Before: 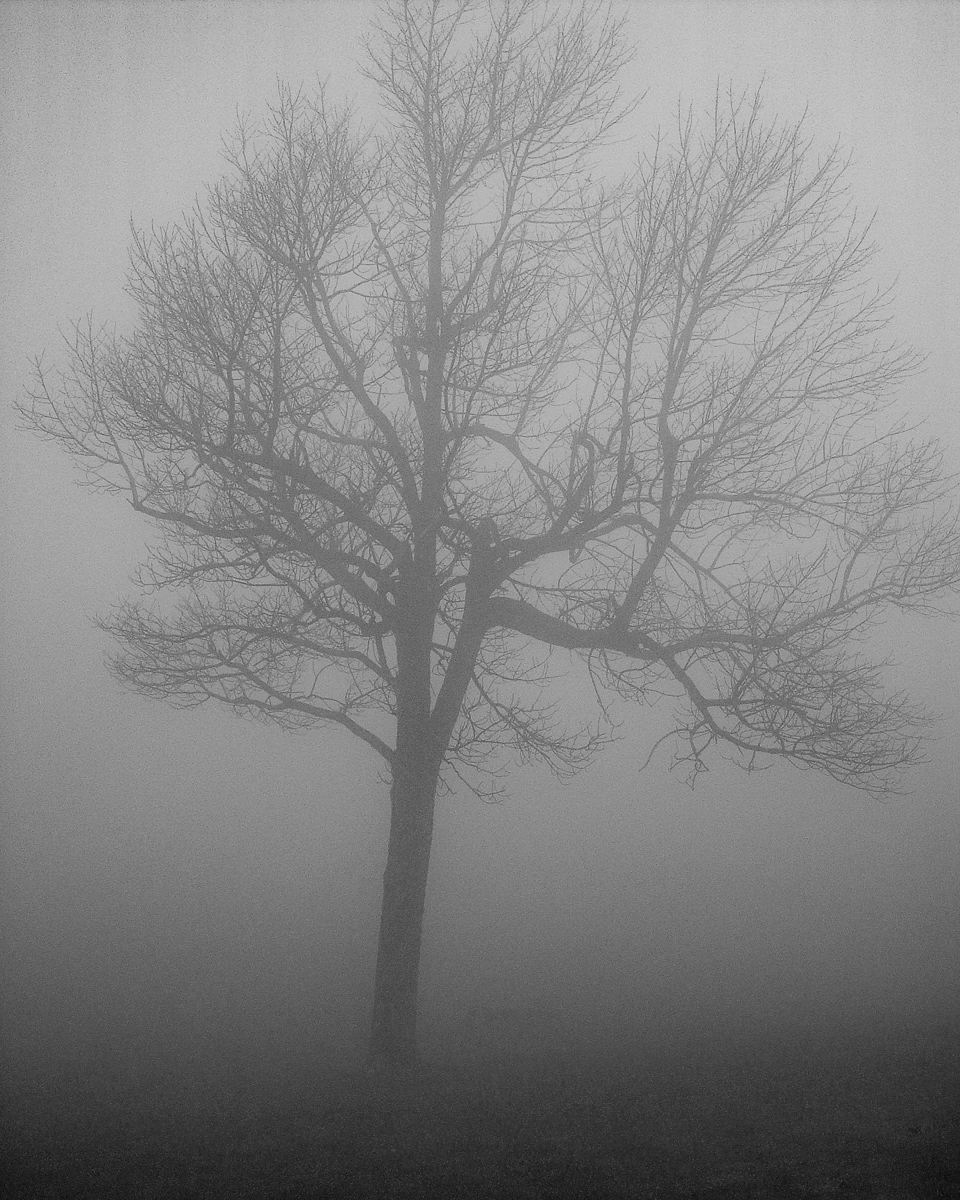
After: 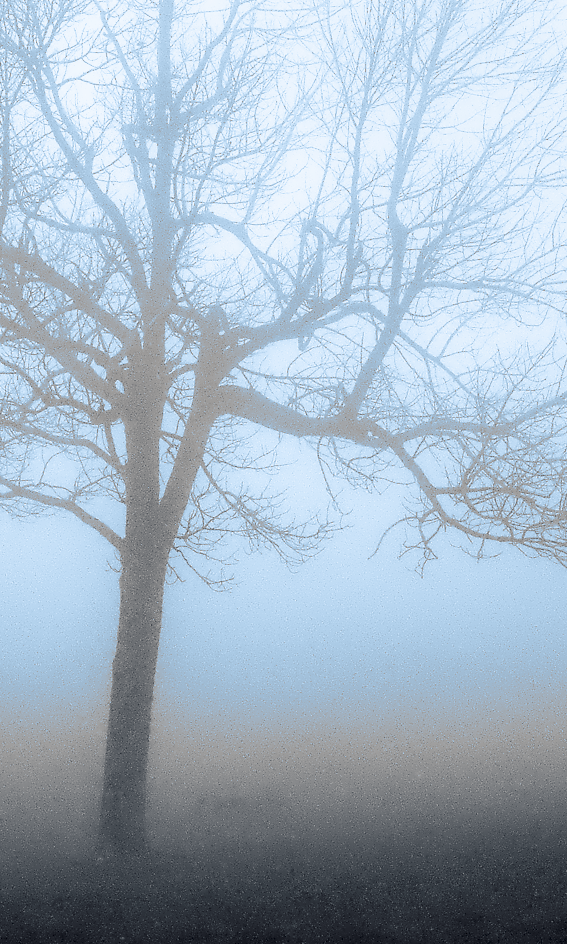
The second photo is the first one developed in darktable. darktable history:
color balance rgb: shadows lift › chroma 2%, shadows lift › hue 250°, power › hue 326.4°, highlights gain › chroma 2%, highlights gain › hue 64.8°, global offset › luminance 0.5%, global offset › hue 58.8°, perceptual saturation grading › highlights -25%, perceptual saturation grading › shadows 30%, global vibrance 15%
contrast equalizer: octaves 7, y [[0.5 ×6], [0.5 ×6], [0.5 ×6], [0, 0.033, 0.067, 0.1, 0.133, 0.167], [0, 0.05, 0.1, 0.15, 0.2, 0.25]]
velvia: on, module defaults
color correction: highlights a* 0.207, highlights b* 2.7, shadows a* -0.874, shadows b* -4.78
split-toning: shadows › hue 351.18°, shadows › saturation 0.86, highlights › hue 218.82°, highlights › saturation 0.73, balance -19.167
local contrast: detail 150%
crop and rotate: left 28.256%, top 17.734%, right 12.656%, bottom 3.573%
rgb curve: curves: ch0 [(0, 0) (0.21, 0.15) (0.24, 0.21) (0.5, 0.75) (0.75, 0.96) (0.89, 0.99) (1, 1)]; ch1 [(0, 0.02) (0.21, 0.13) (0.25, 0.2) (0.5, 0.67) (0.75, 0.9) (0.89, 0.97) (1, 1)]; ch2 [(0, 0.02) (0.21, 0.13) (0.25, 0.2) (0.5, 0.67) (0.75, 0.9) (0.89, 0.97) (1, 1)], compensate middle gray true
